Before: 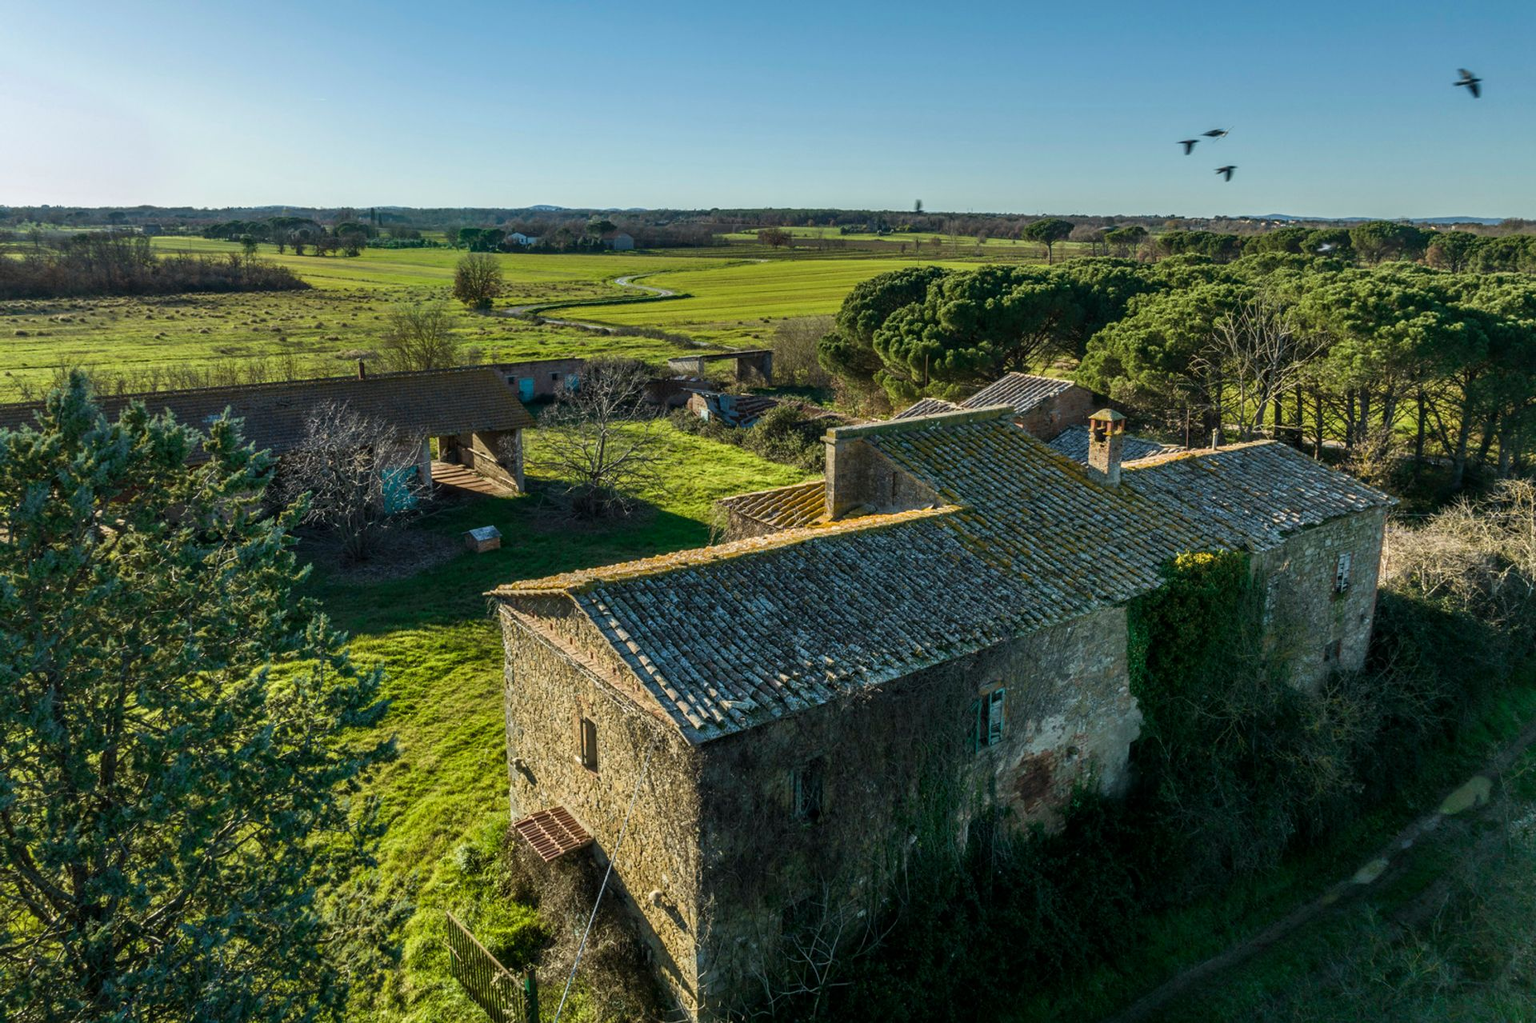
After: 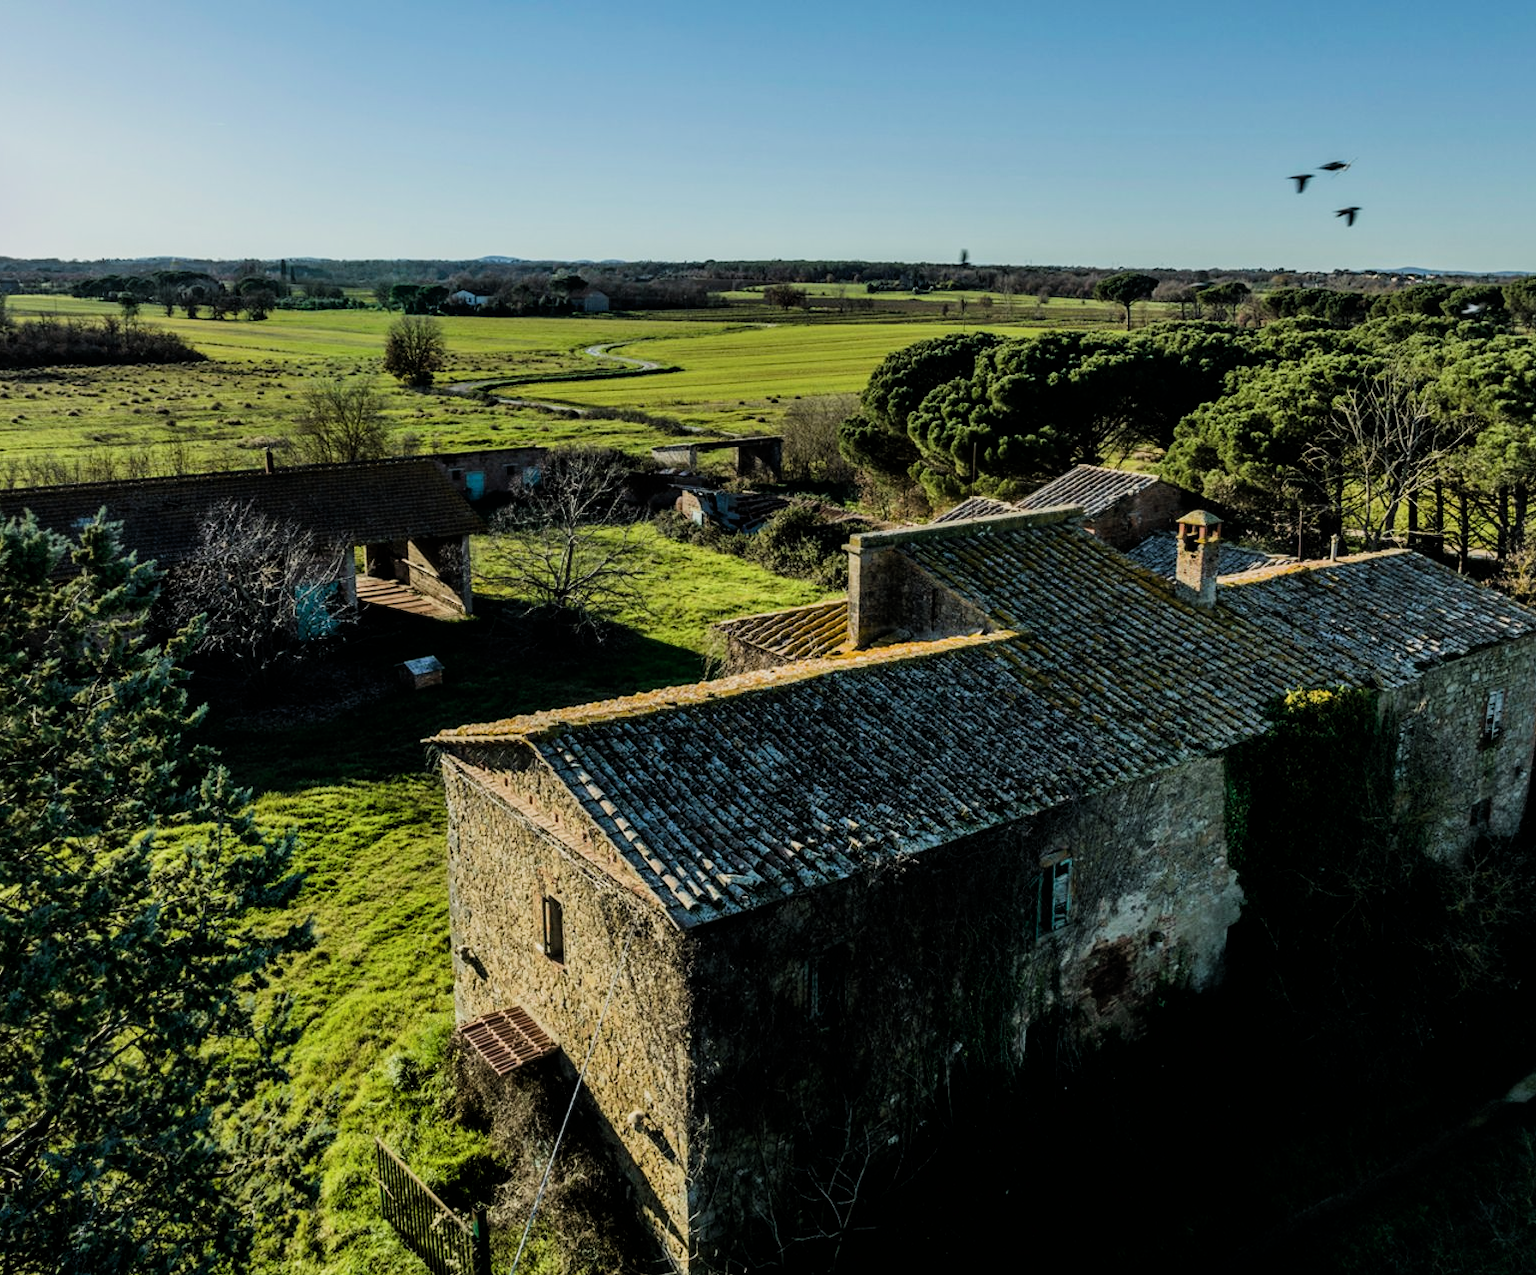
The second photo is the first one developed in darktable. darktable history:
filmic rgb: black relative exposure -5.03 EV, white relative exposure 3.98 EV, hardness 2.89, contrast 1.3, highlights saturation mix -11.15%, iterations of high-quality reconstruction 0
crop and rotate: left 9.507%, right 10.289%
